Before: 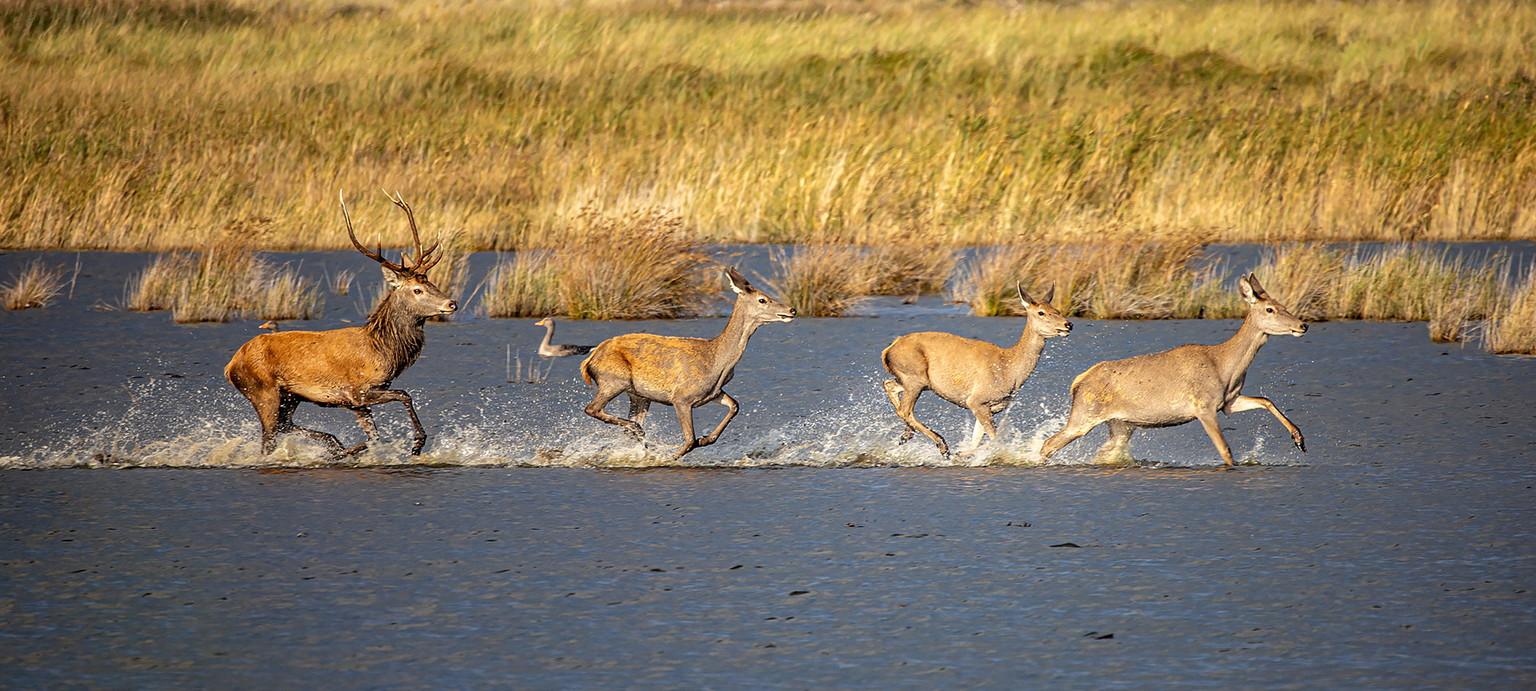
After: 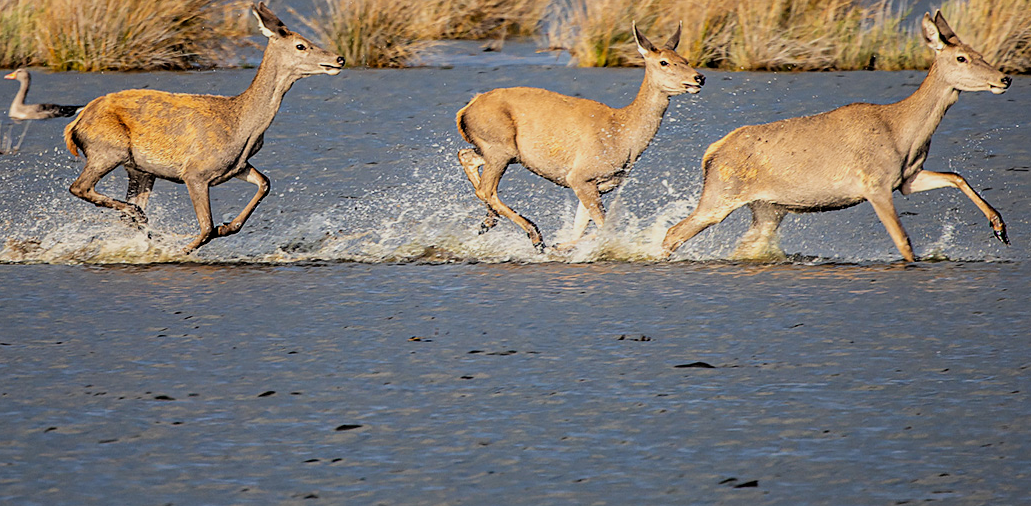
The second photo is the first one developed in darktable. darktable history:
filmic rgb: black relative exposure -7.74 EV, white relative exposure 4.39 EV, threshold 3.01 EV, hardness 3.76, latitude 49.55%, contrast 1.1, enable highlight reconstruction true
crop: left 34.64%, top 38.351%, right 13.808%, bottom 5.39%
